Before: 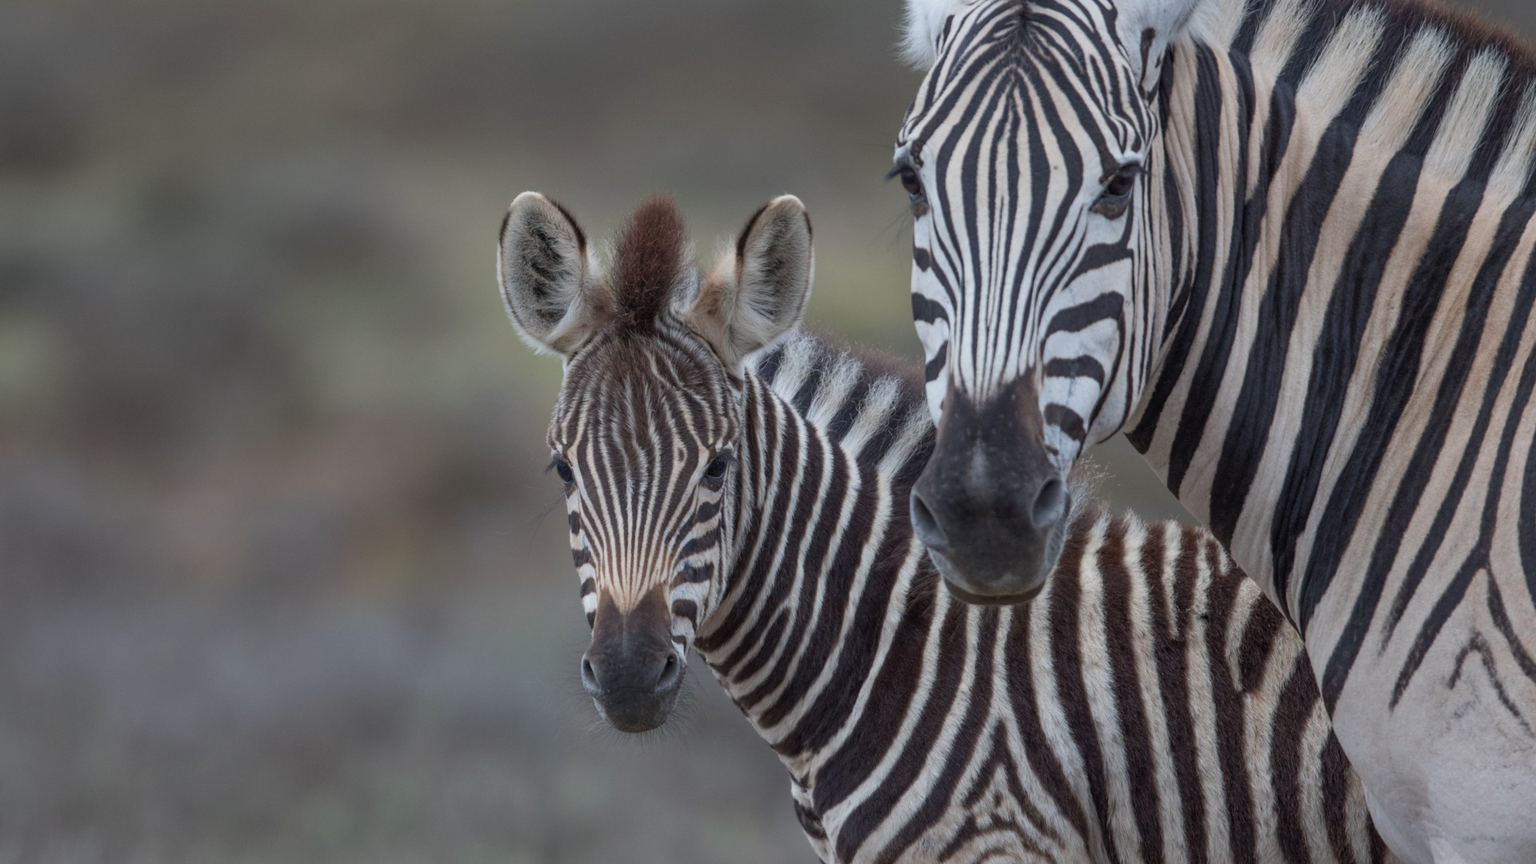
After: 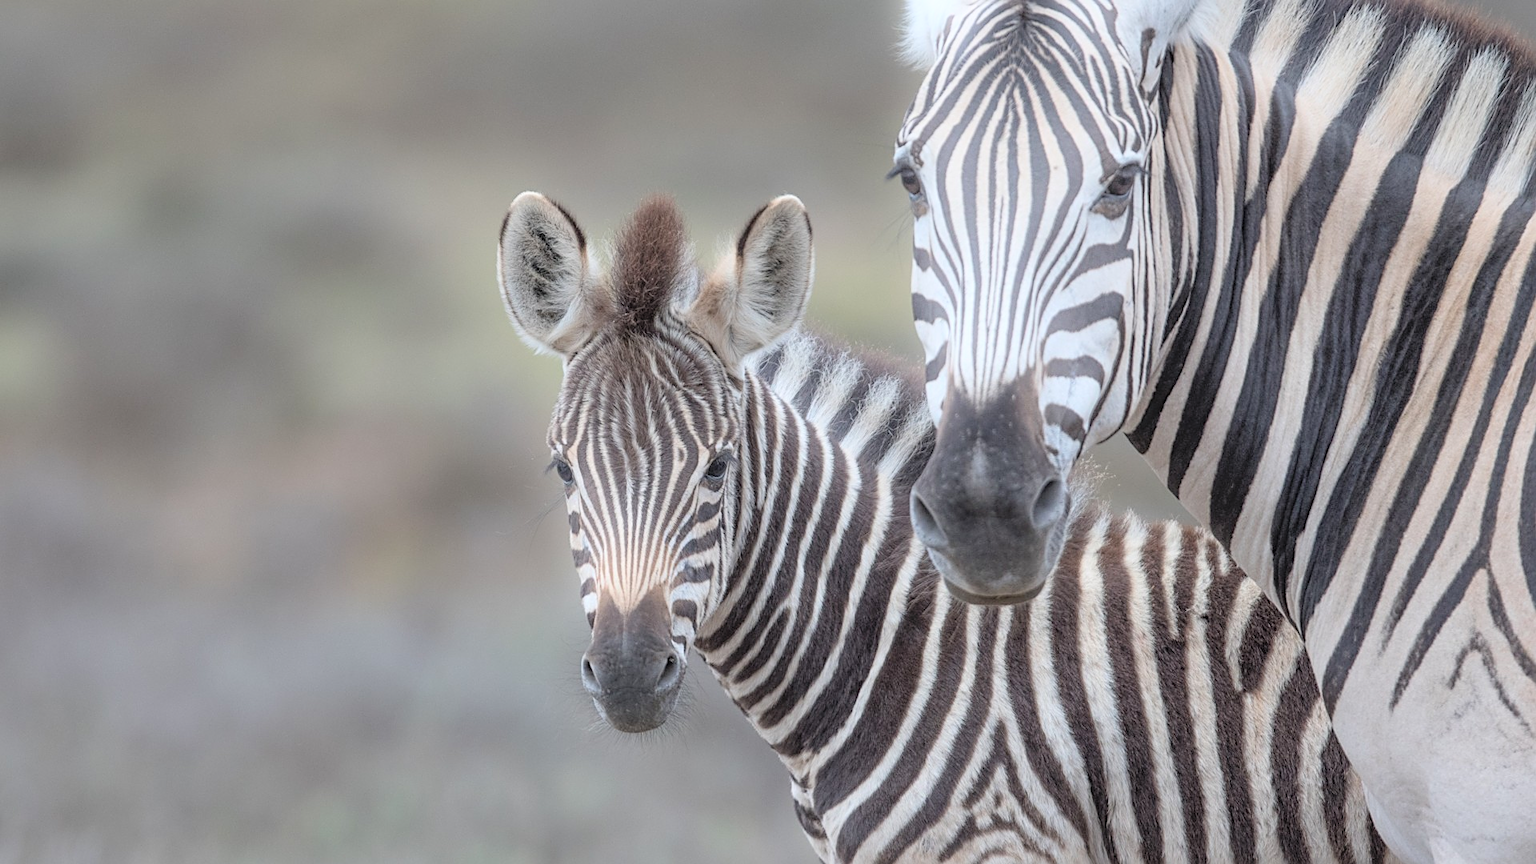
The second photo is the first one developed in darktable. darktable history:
global tonemap: drago (0.7, 100)
sharpen: radius 1.967
bloom: size 5%, threshold 95%, strength 15%
